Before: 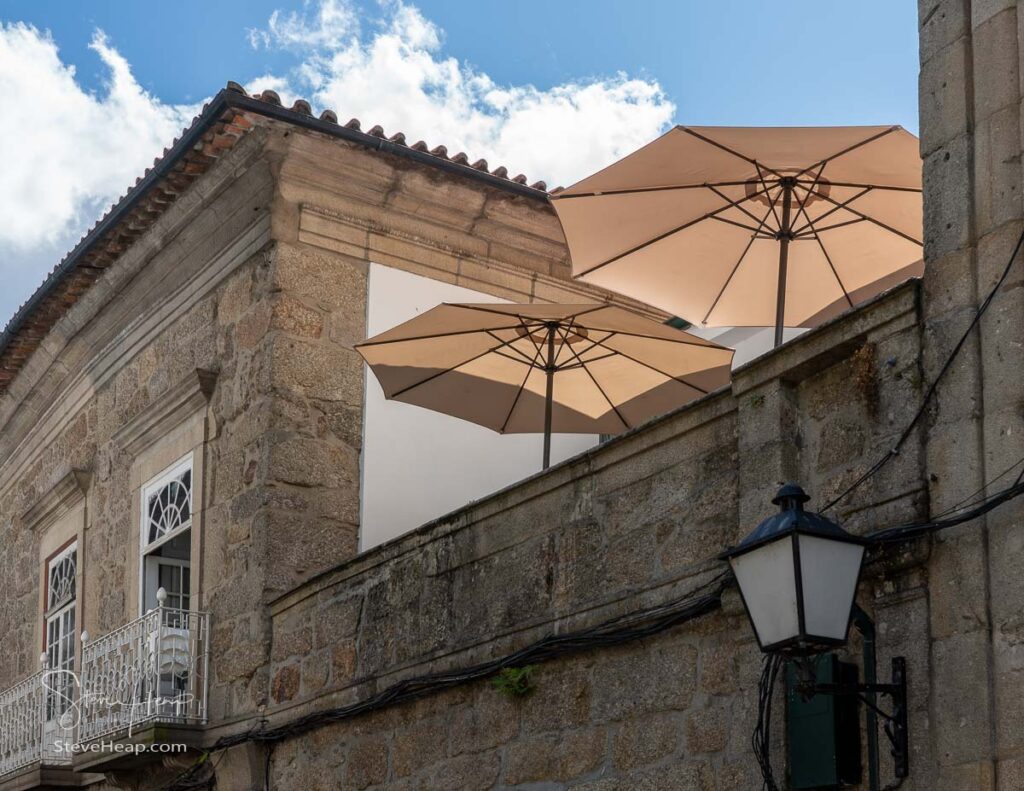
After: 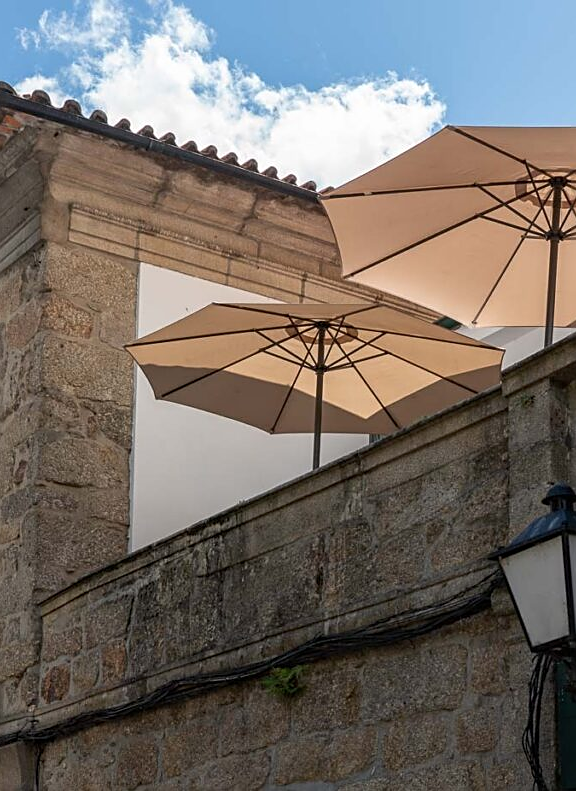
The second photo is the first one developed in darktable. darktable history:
sharpen: on, module defaults
crop and rotate: left 22.516%, right 21.234%
